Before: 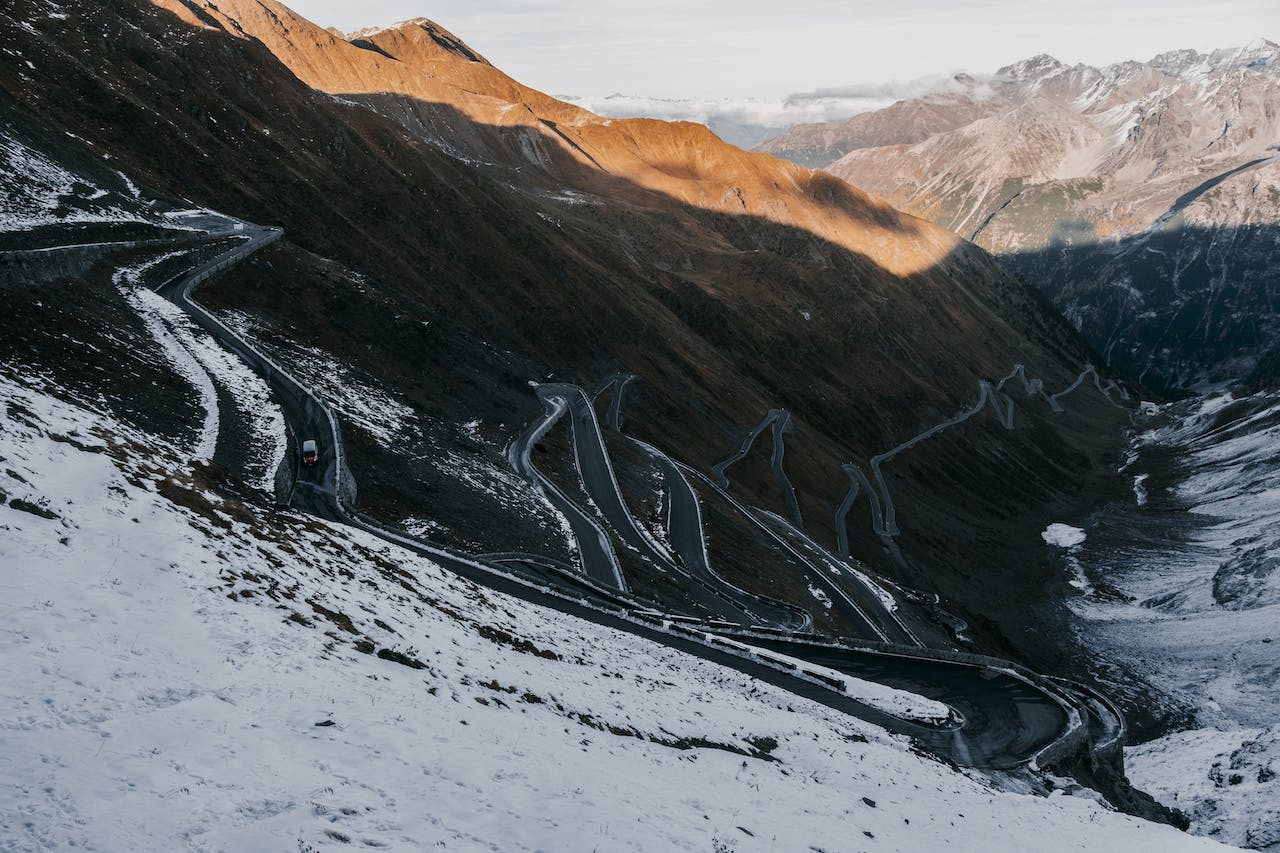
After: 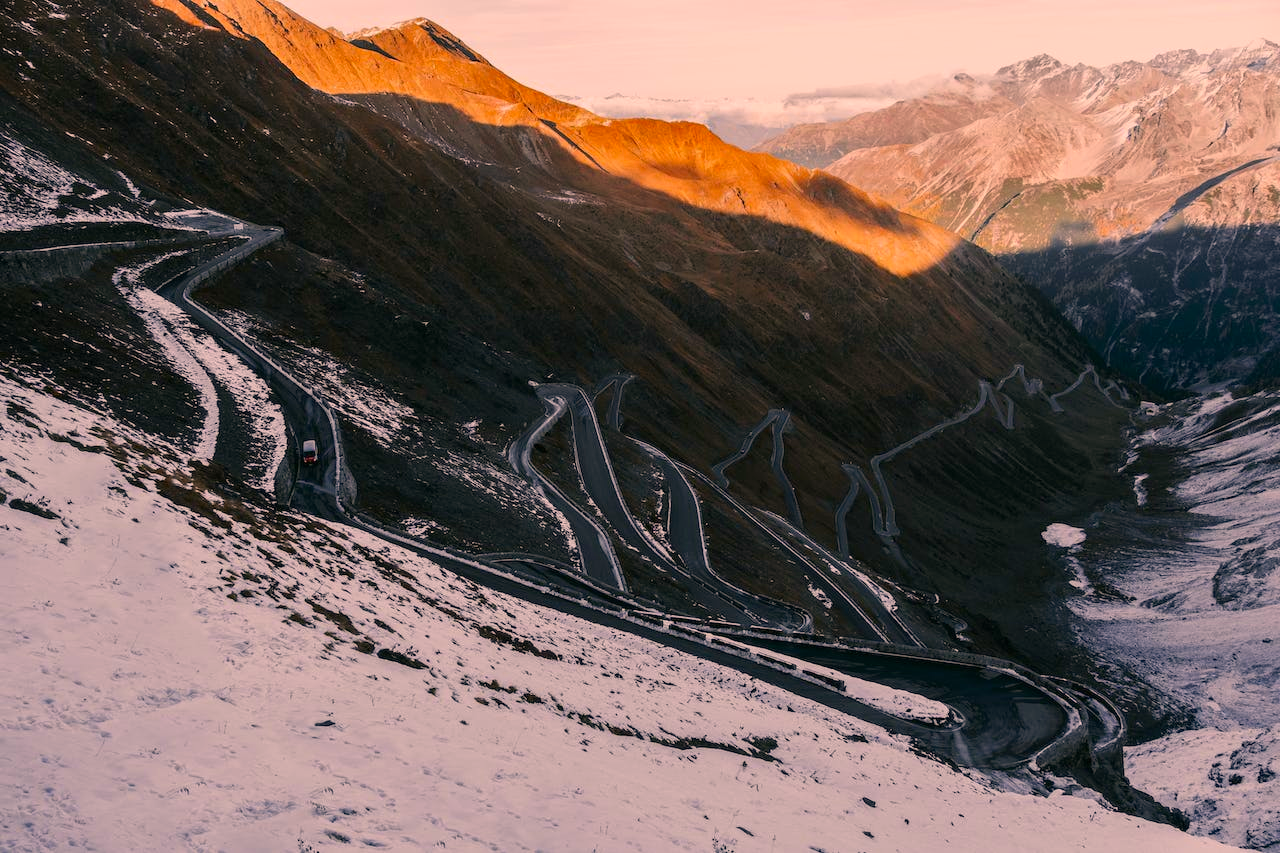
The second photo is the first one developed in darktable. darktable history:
contrast brightness saturation: saturation 0.5
color correction: highlights a* 21.16, highlights b* 19.61
